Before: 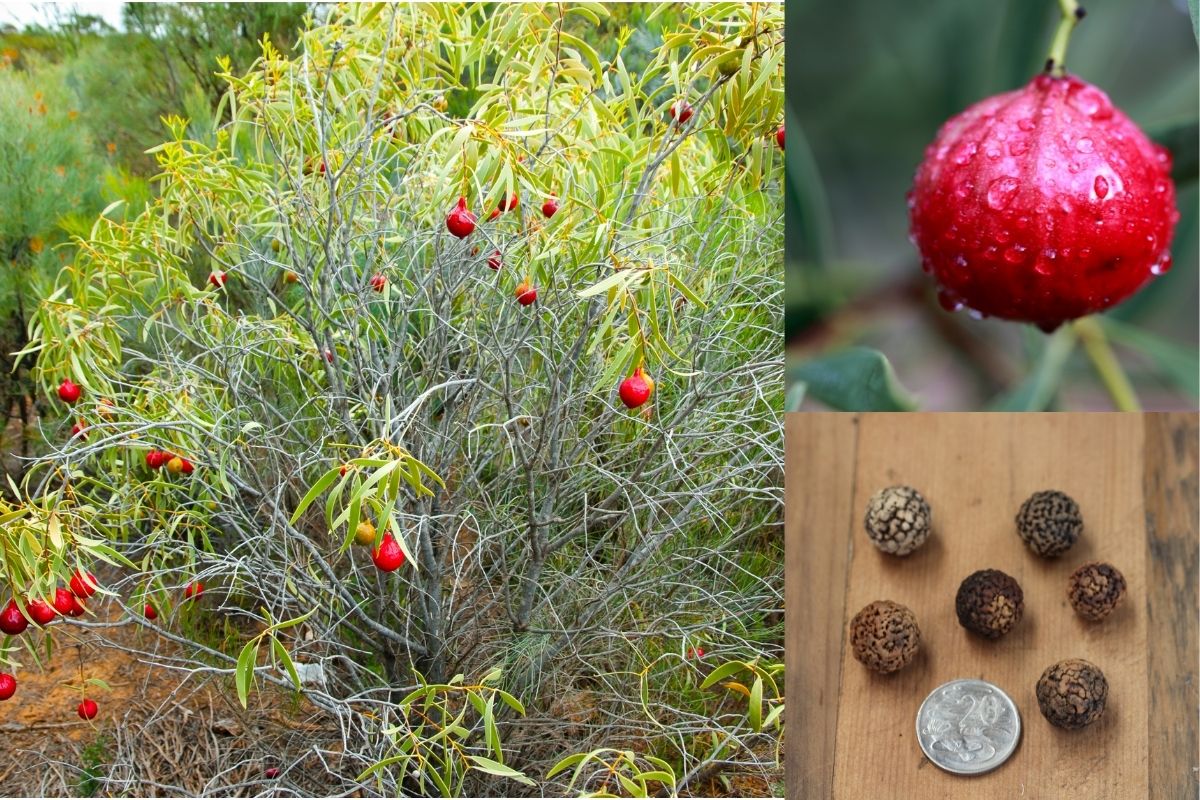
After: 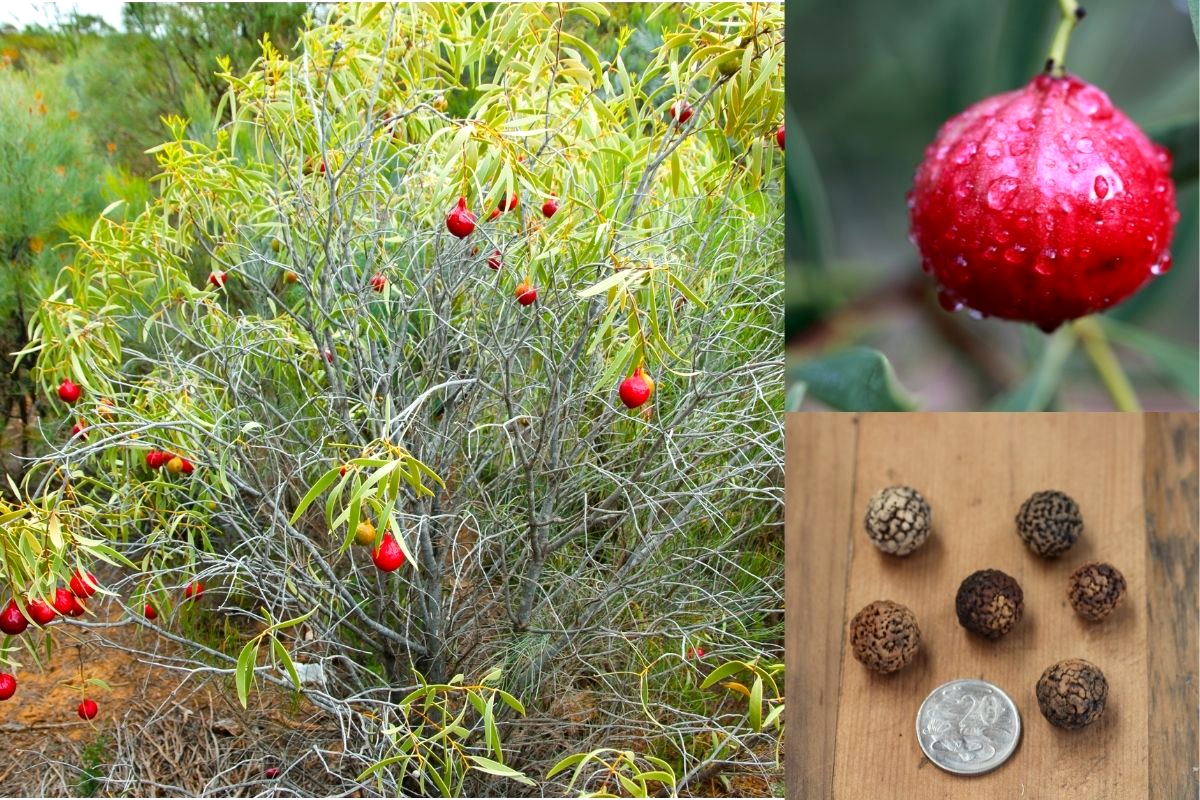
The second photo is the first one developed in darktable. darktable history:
exposure: black level correction 0.001, exposure 0.138 EV, compensate highlight preservation false
